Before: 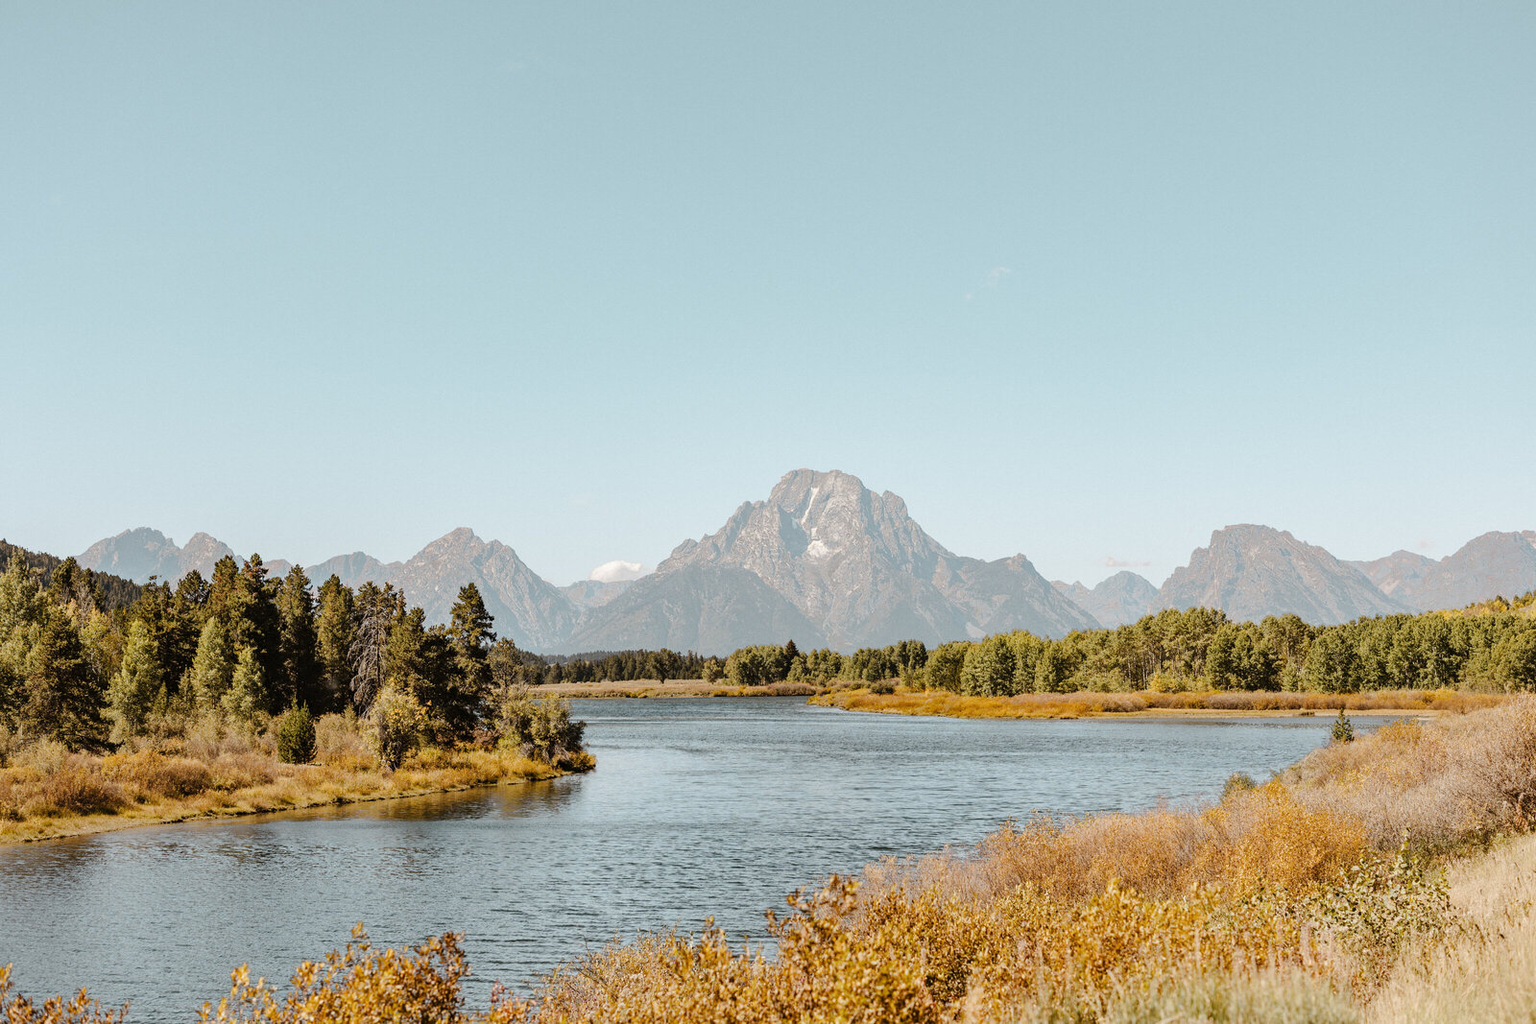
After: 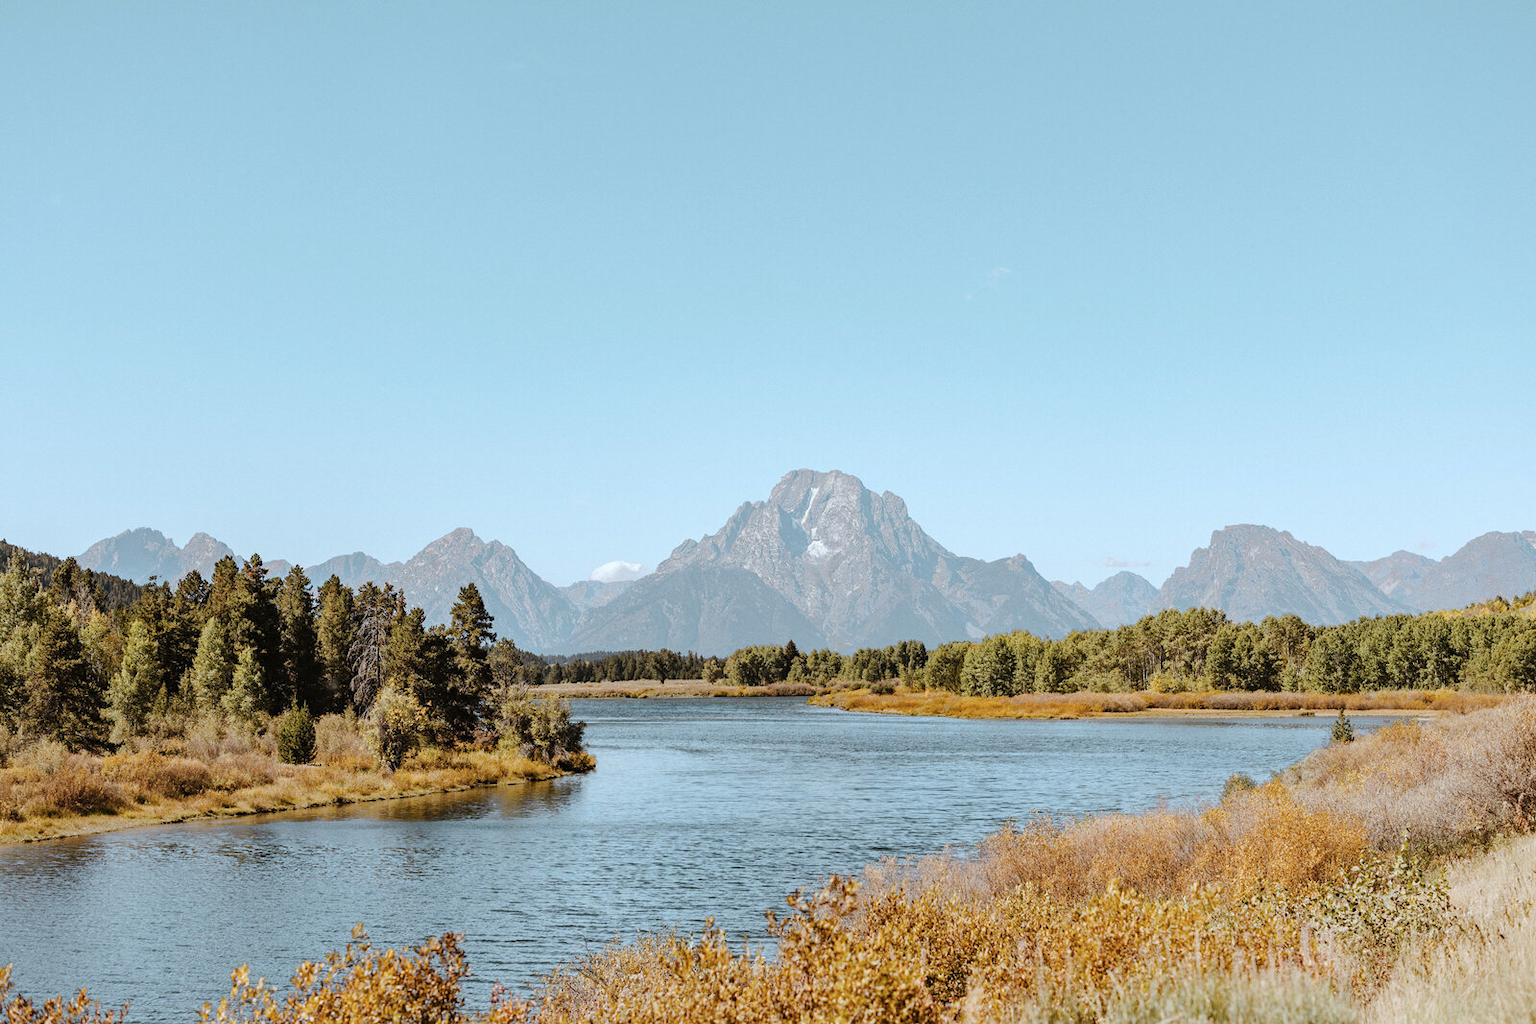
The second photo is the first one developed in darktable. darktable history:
color correction: highlights a* -4.02, highlights b* -11.12
